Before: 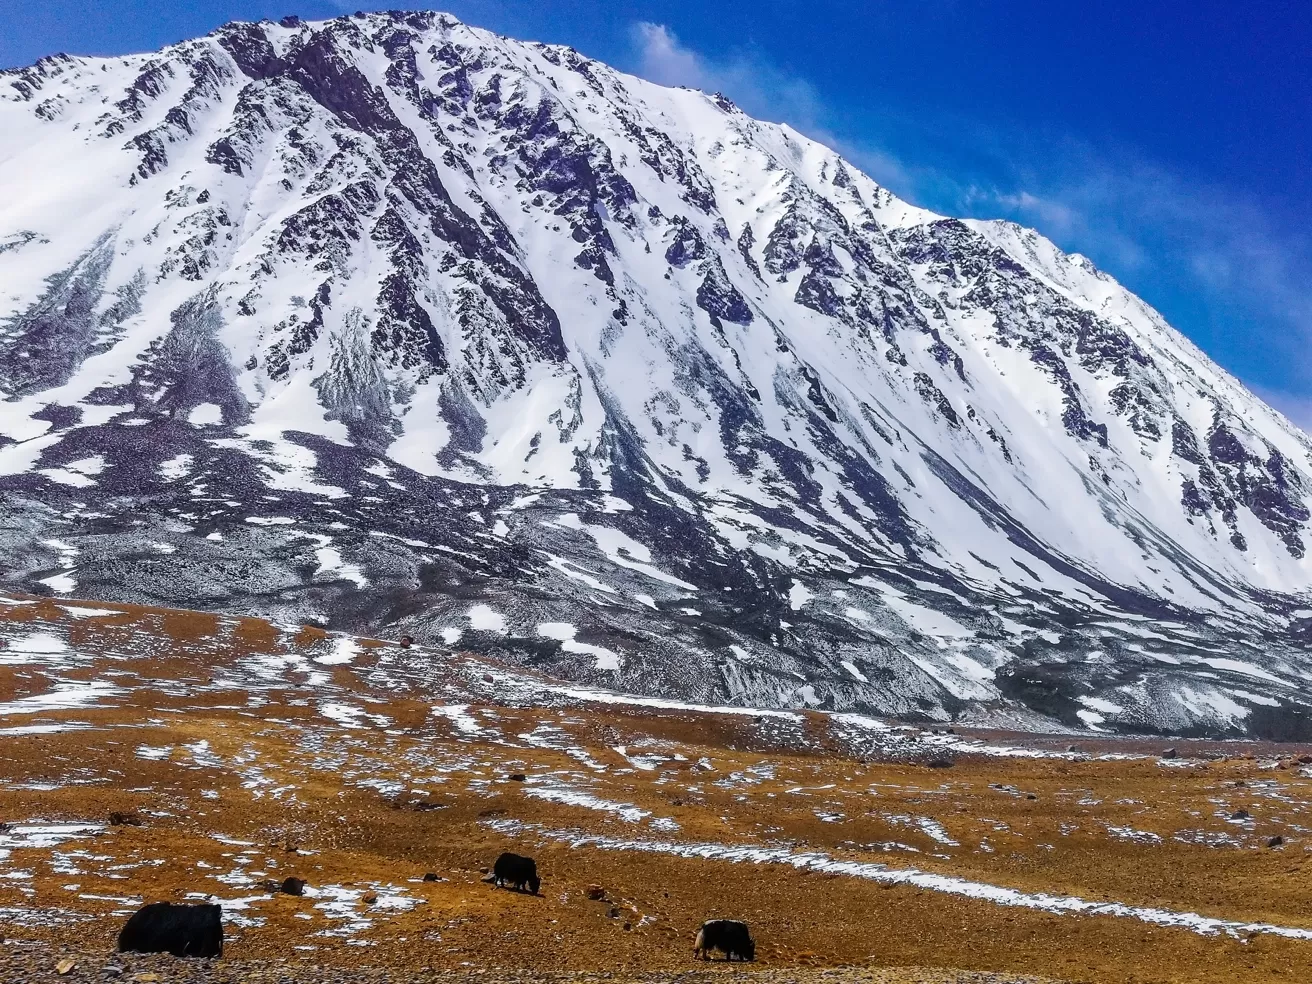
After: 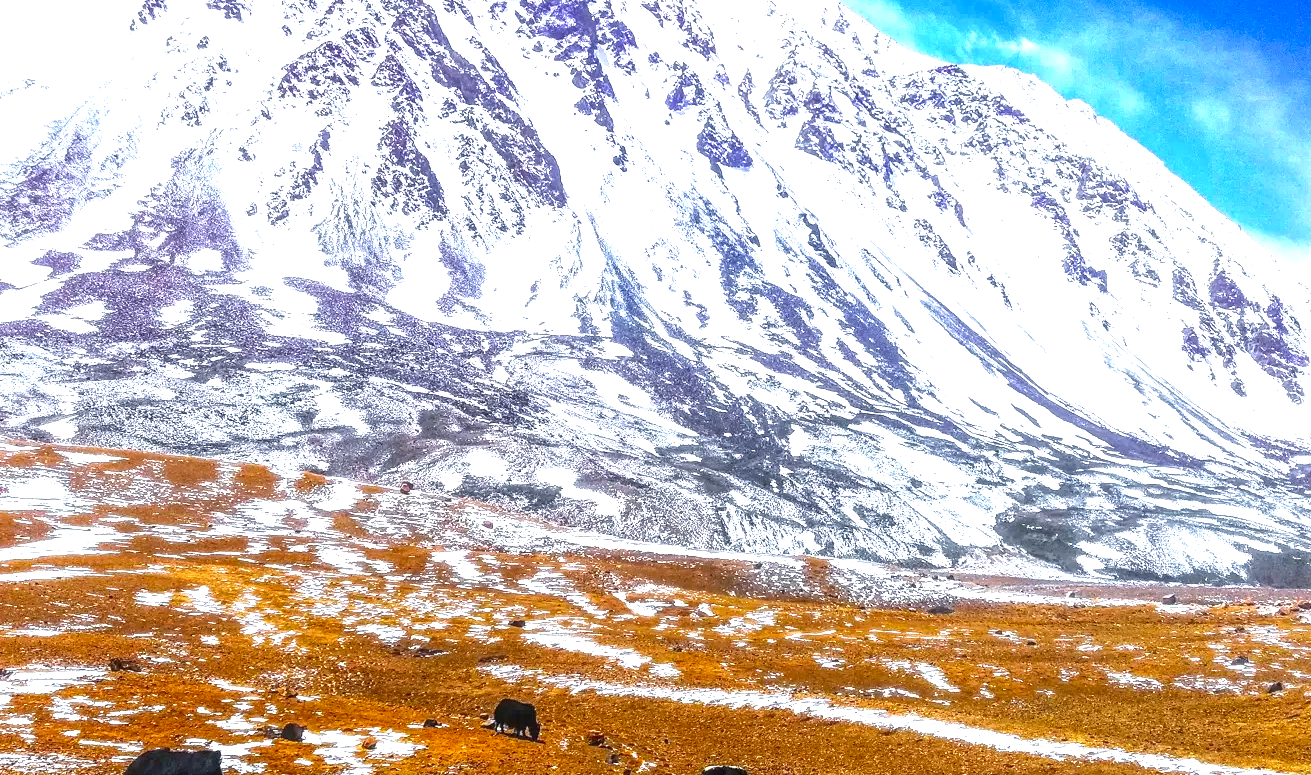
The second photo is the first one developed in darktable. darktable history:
local contrast: on, module defaults
exposure: exposure 1.988 EV, compensate highlight preservation false
color zones: curves: ch0 [(0.11, 0.396) (0.195, 0.36) (0.25, 0.5) (0.303, 0.412) (0.357, 0.544) (0.75, 0.5) (0.967, 0.328)]; ch1 [(0, 0.468) (0.112, 0.512) (0.202, 0.6) (0.25, 0.5) (0.307, 0.352) (0.357, 0.544) (0.75, 0.5) (0.963, 0.524)]
crop and rotate: top 15.742%, bottom 5.438%
